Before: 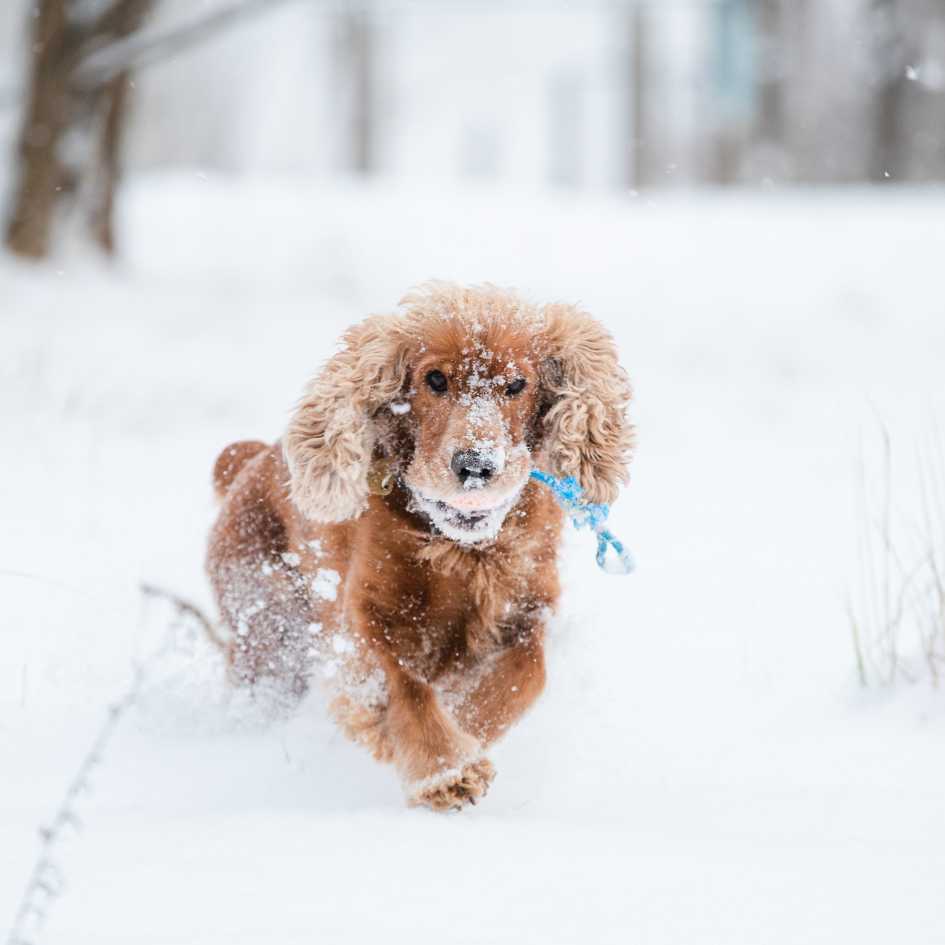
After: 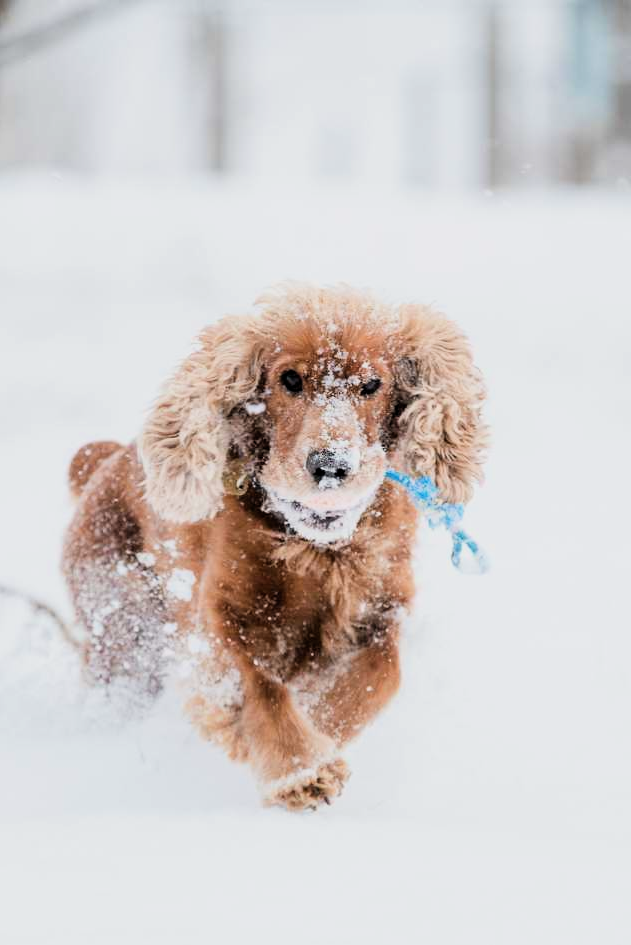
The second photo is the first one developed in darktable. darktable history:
crop: left 15.407%, right 17.776%
filmic rgb: middle gray luminance 12.53%, black relative exposure -10.09 EV, white relative exposure 3.47 EV, target black luminance 0%, hardness 5.73, latitude 44.73%, contrast 1.231, highlights saturation mix 3.58%, shadows ↔ highlights balance 27.62%
